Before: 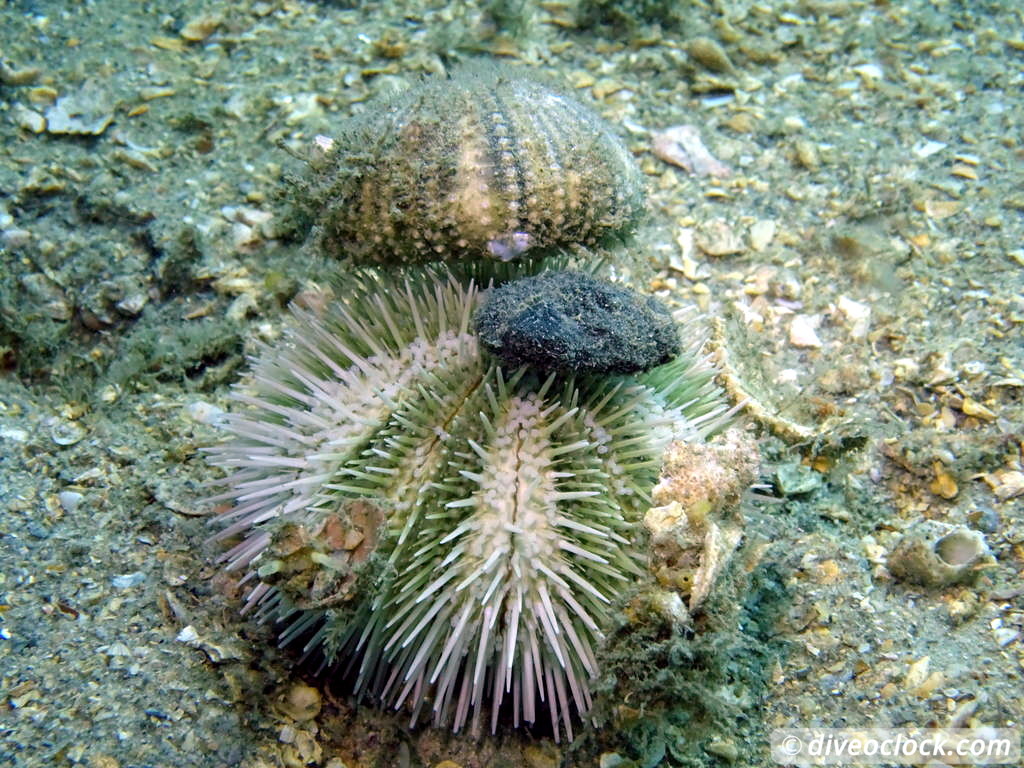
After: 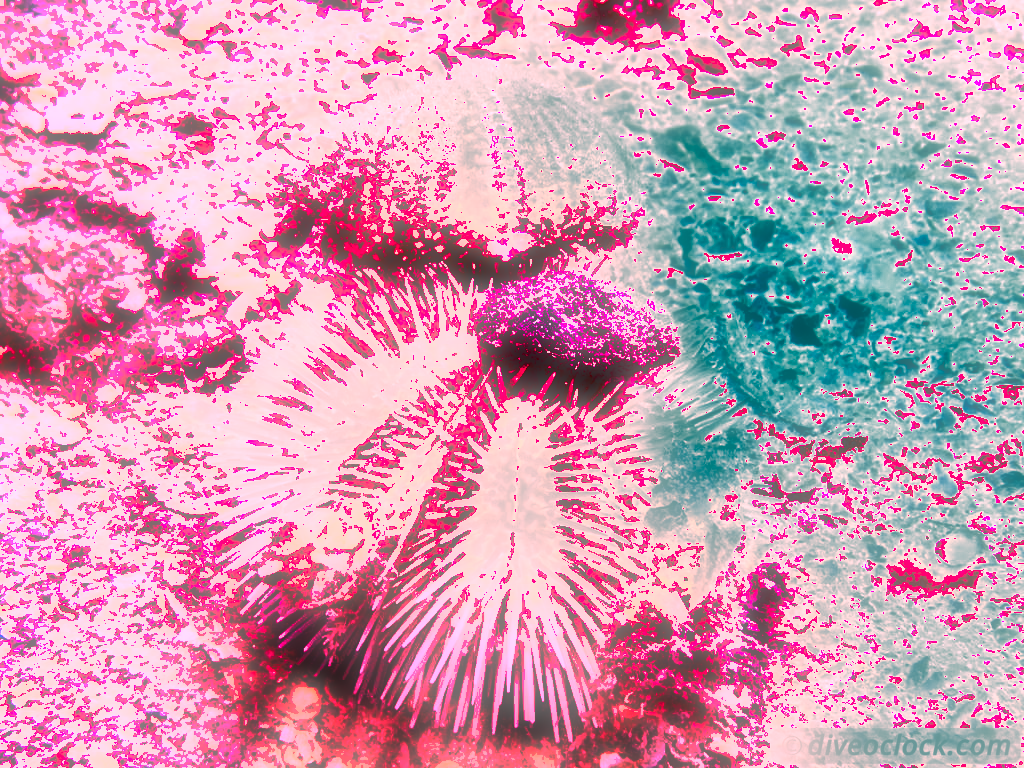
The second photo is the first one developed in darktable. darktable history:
shadows and highlights: shadows 5, soften with gaussian
soften: size 60.24%, saturation 65.46%, brightness 0.506 EV, mix 25.7%
white balance: red 4.26, blue 1.802
